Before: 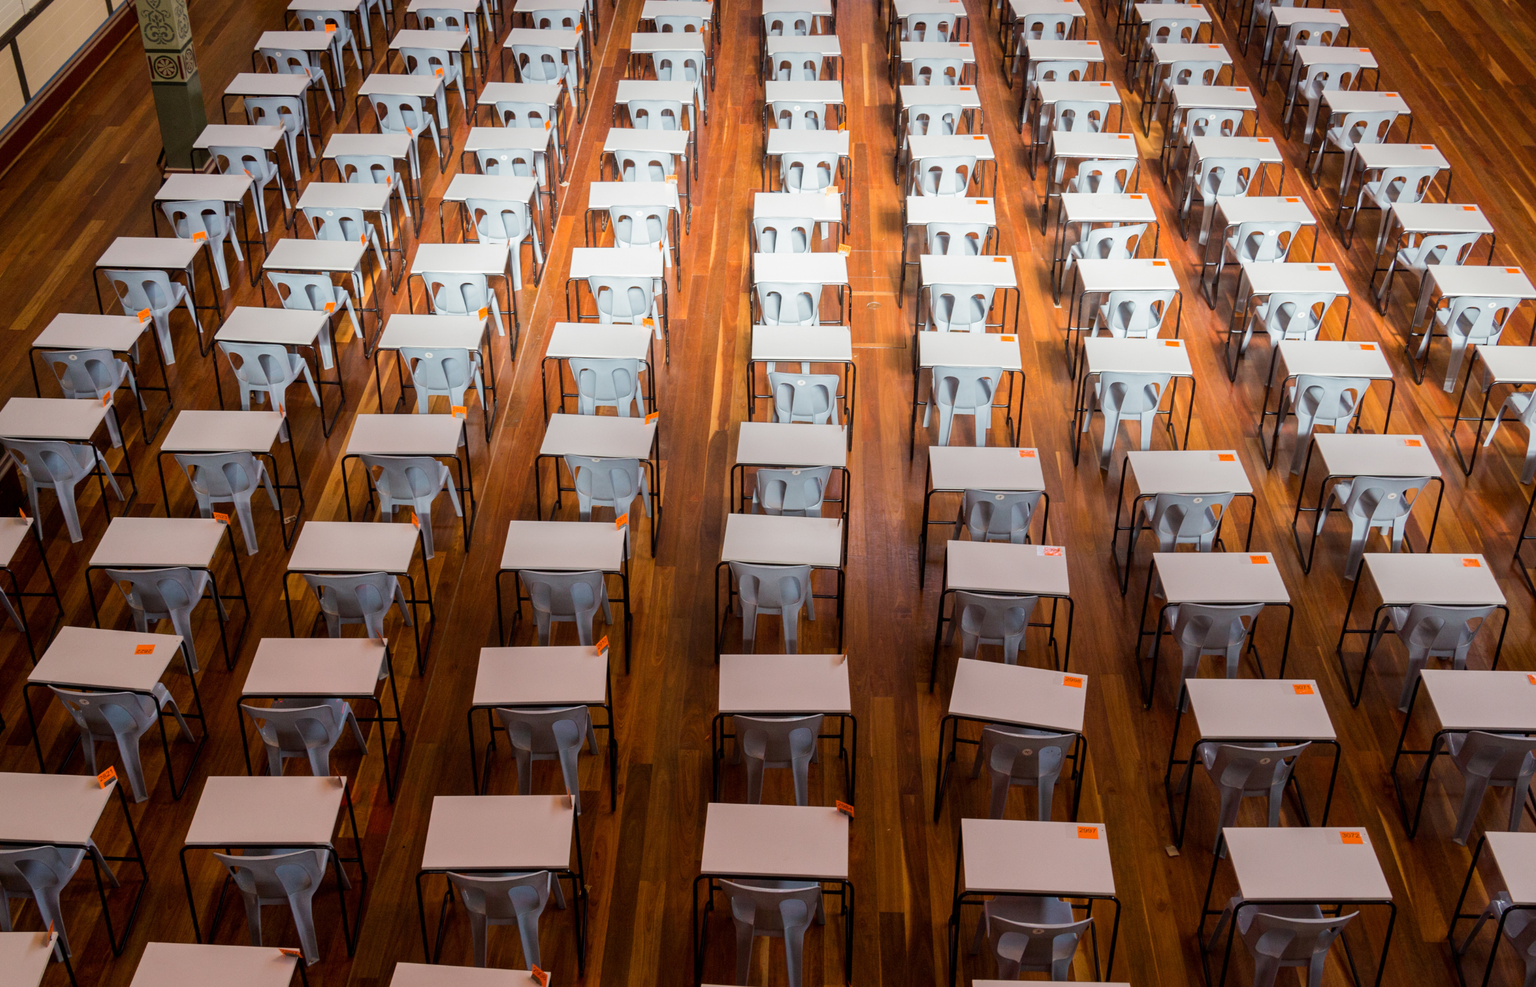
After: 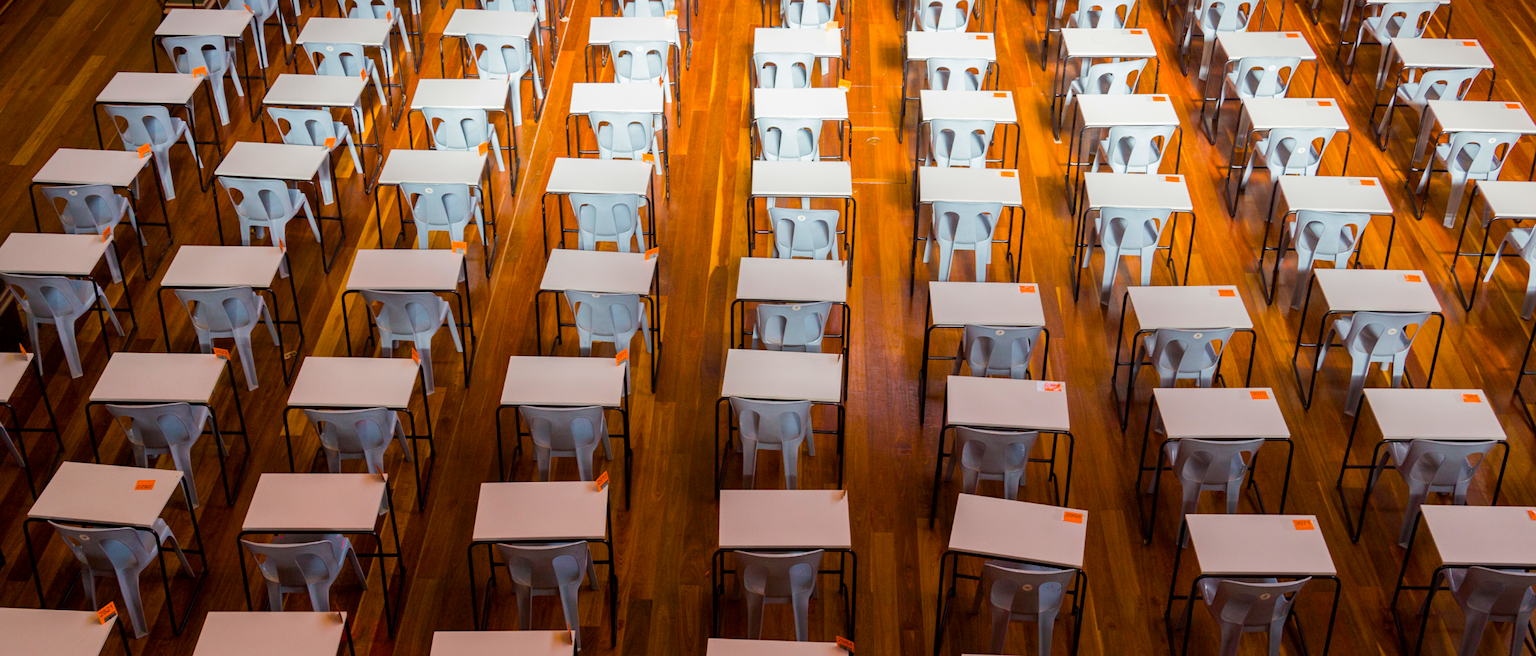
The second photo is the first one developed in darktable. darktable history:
color balance rgb: linear chroma grading › global chroma 15%, perceptual saturation grading › global saturation 30%
crop: top 16.727%, bottom 16.727%
